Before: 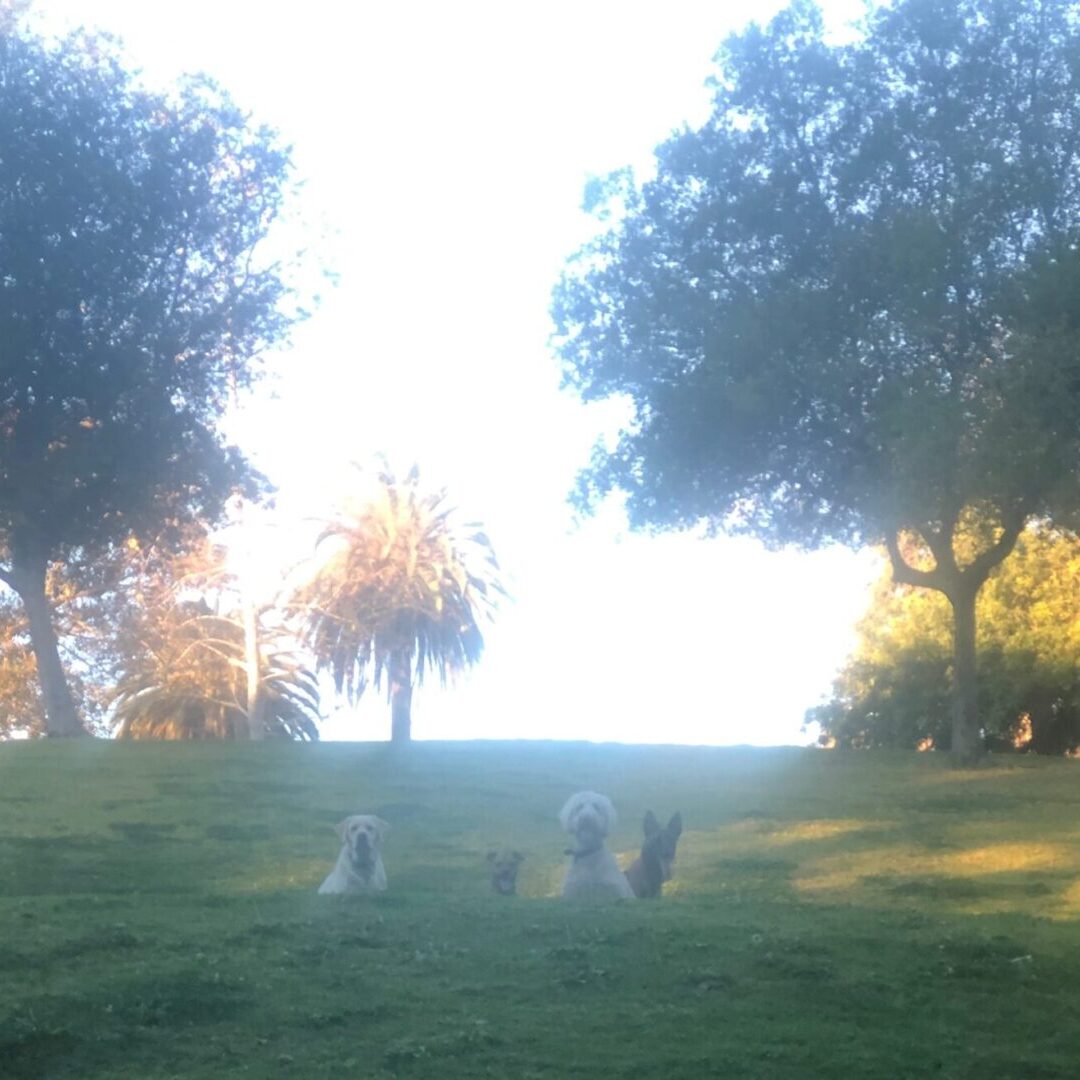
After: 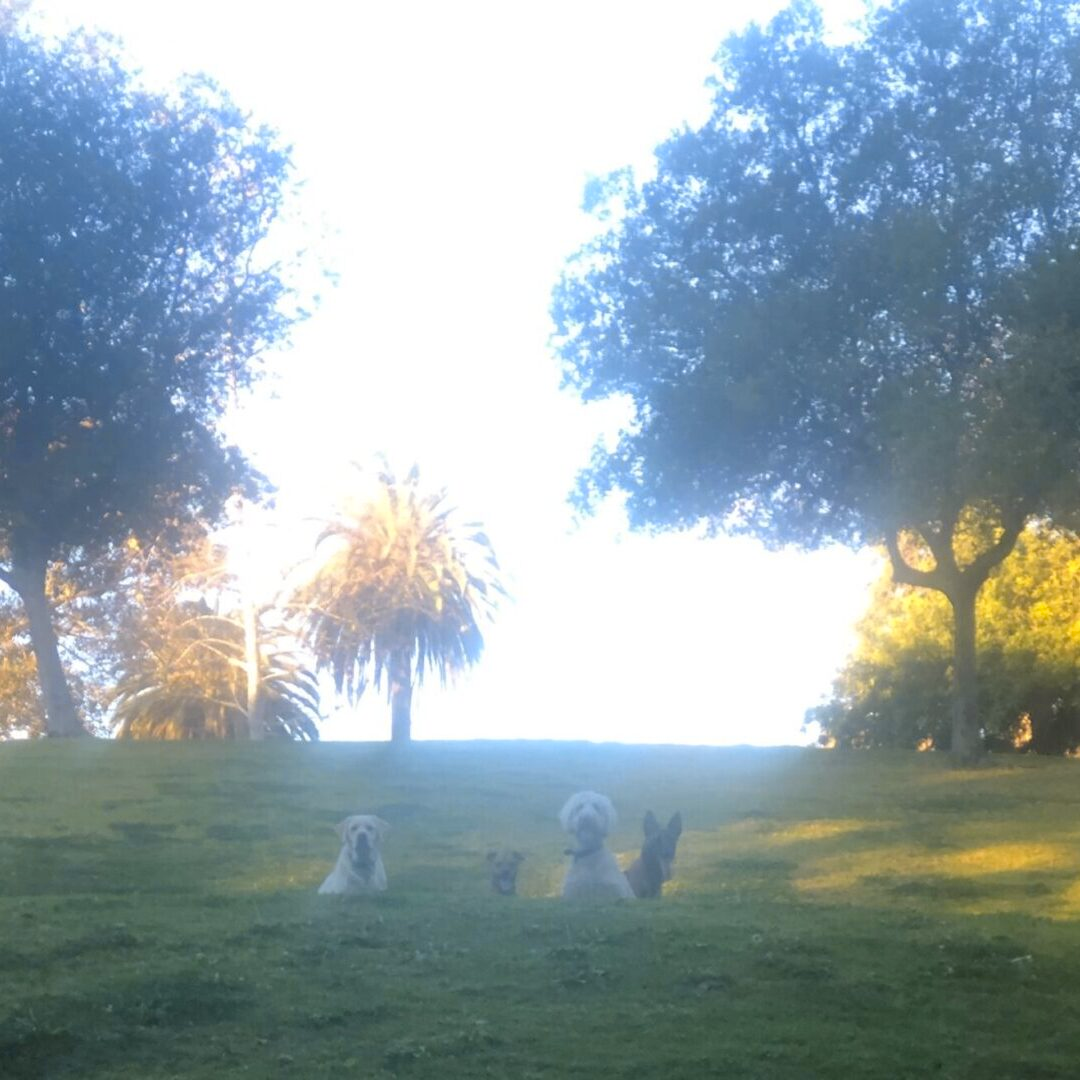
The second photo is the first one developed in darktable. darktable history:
color contrast: green-magenta contrast 0.85, blue-yellow contrast 1.25, unbound 0
white balance: emerald 1
